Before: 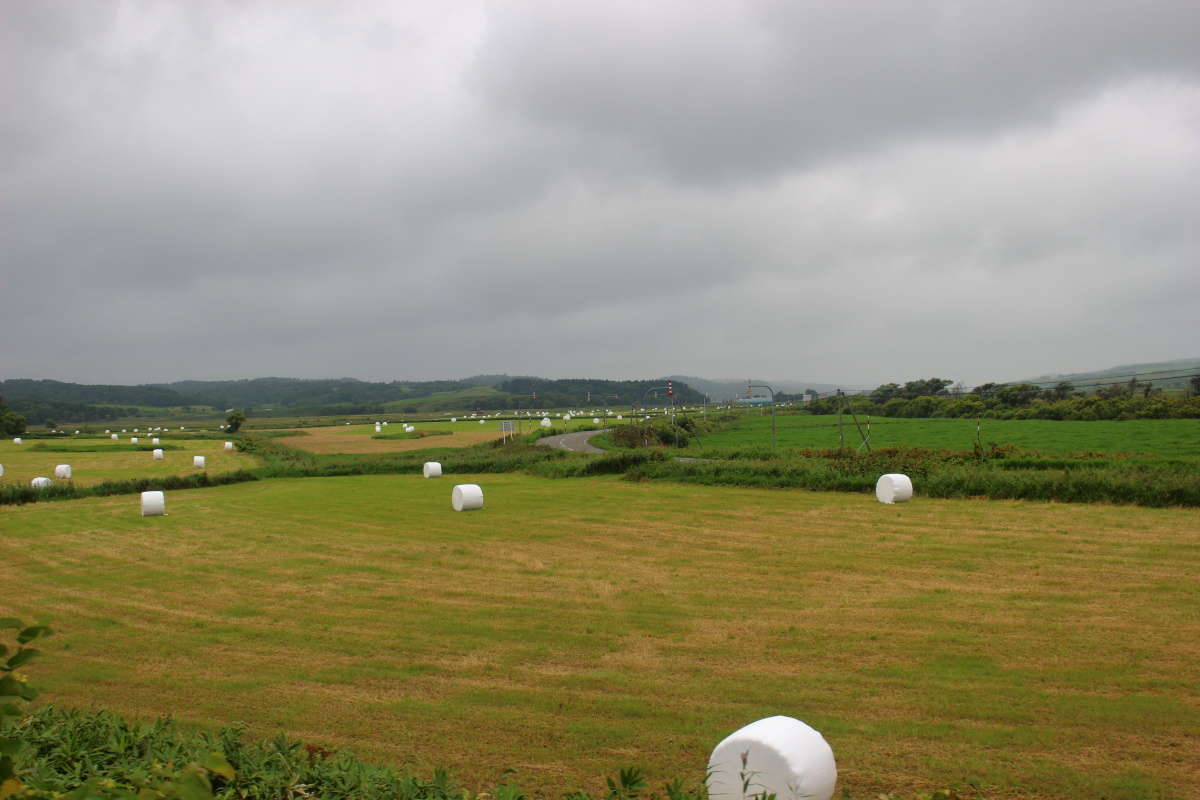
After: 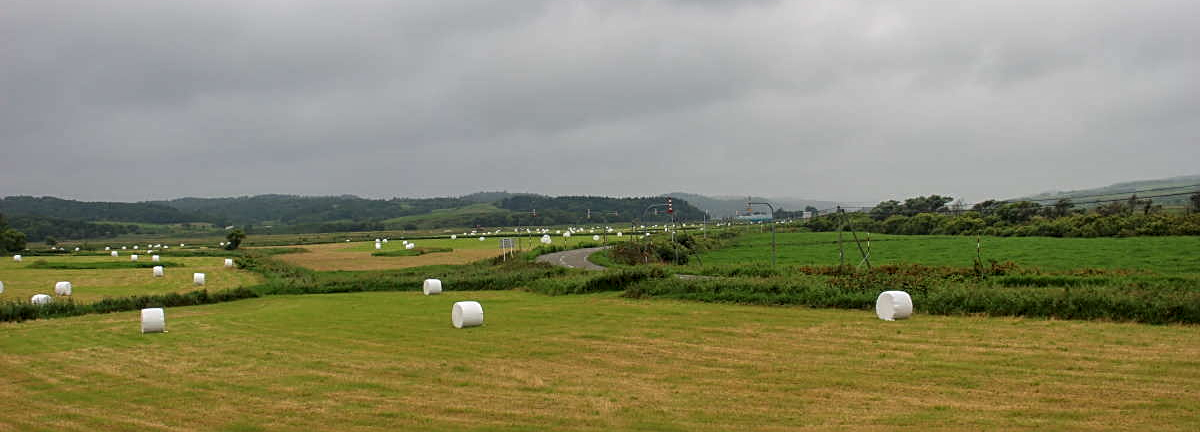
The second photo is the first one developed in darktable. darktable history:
crop and rotate: top 22.957%, bottom 23.032%
local contrast: on, module defaults
sharpen: on, module defaults
